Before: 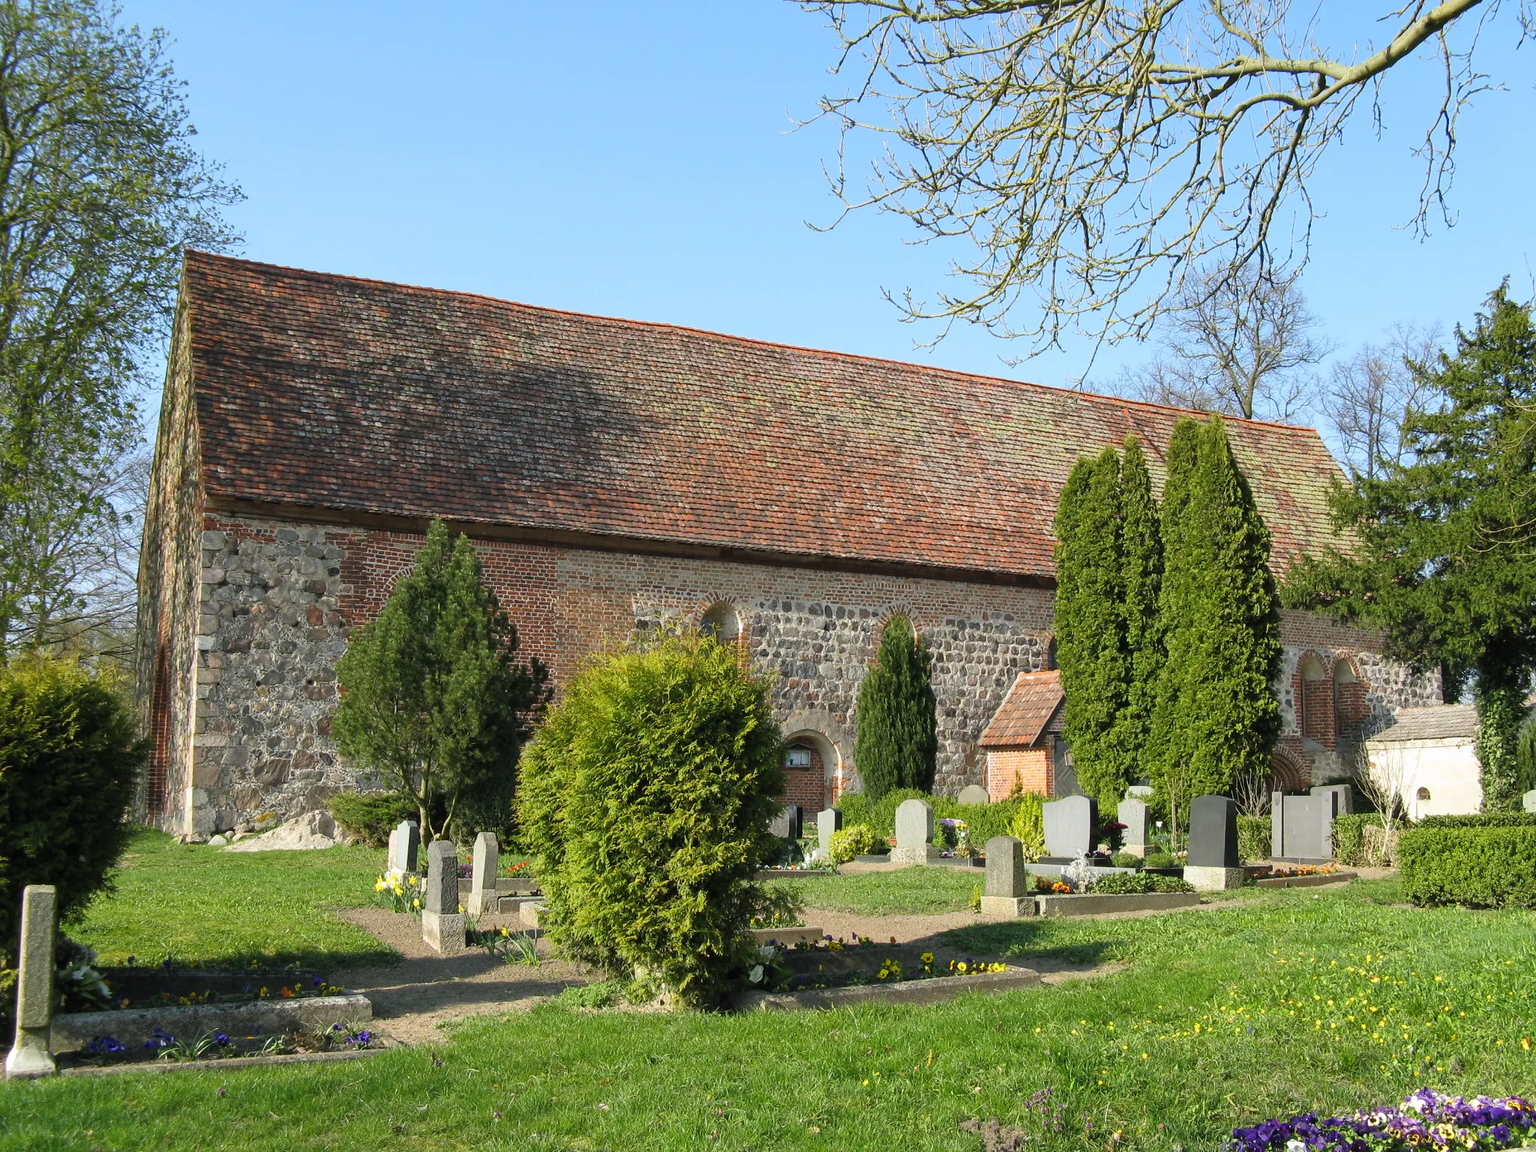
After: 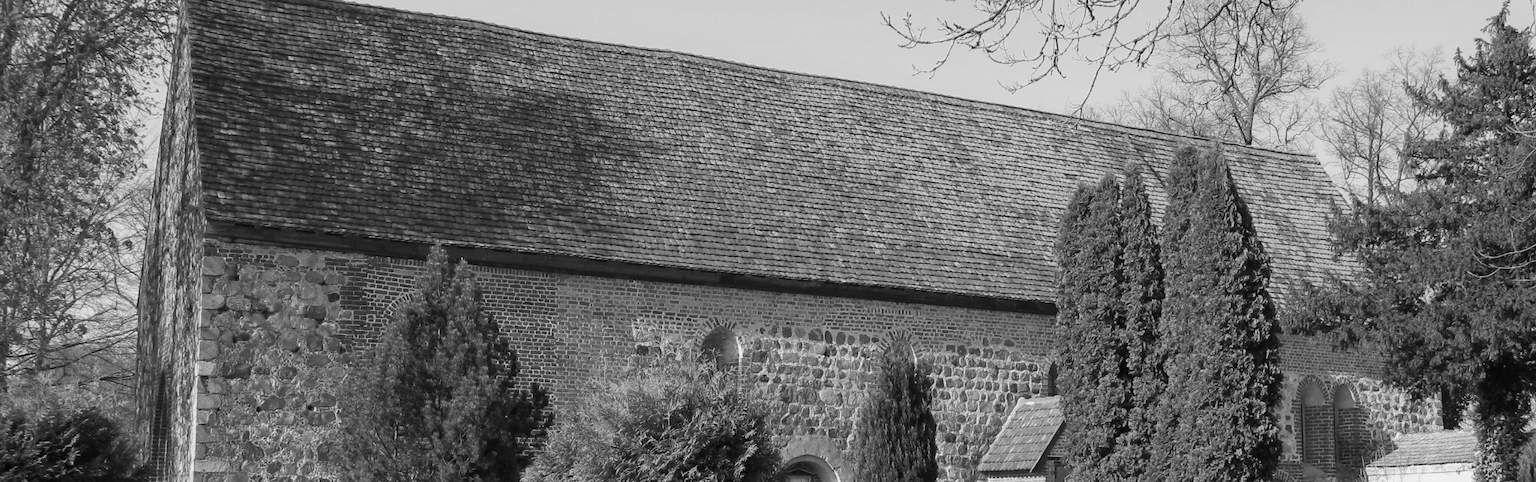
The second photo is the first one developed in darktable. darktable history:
monochrome: a 14.95, b -89.96
crop and rotate: top 23.84%, bottom 34.294%
